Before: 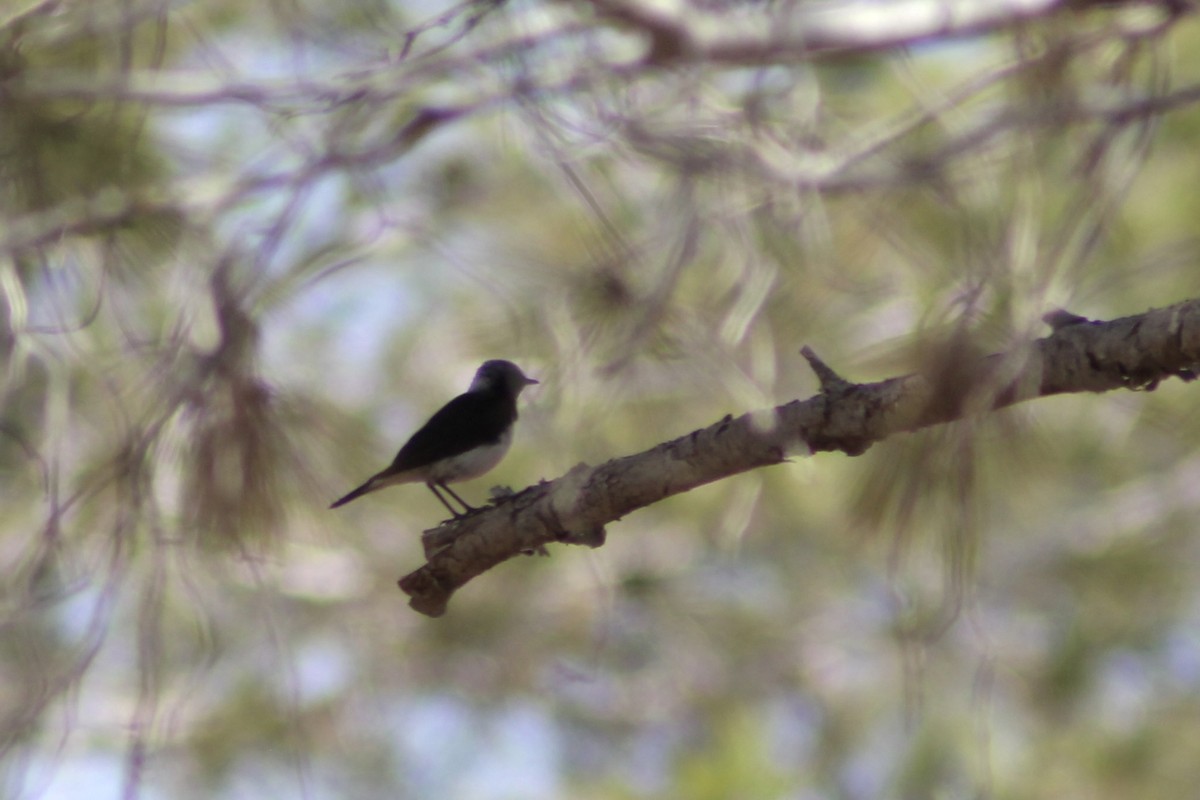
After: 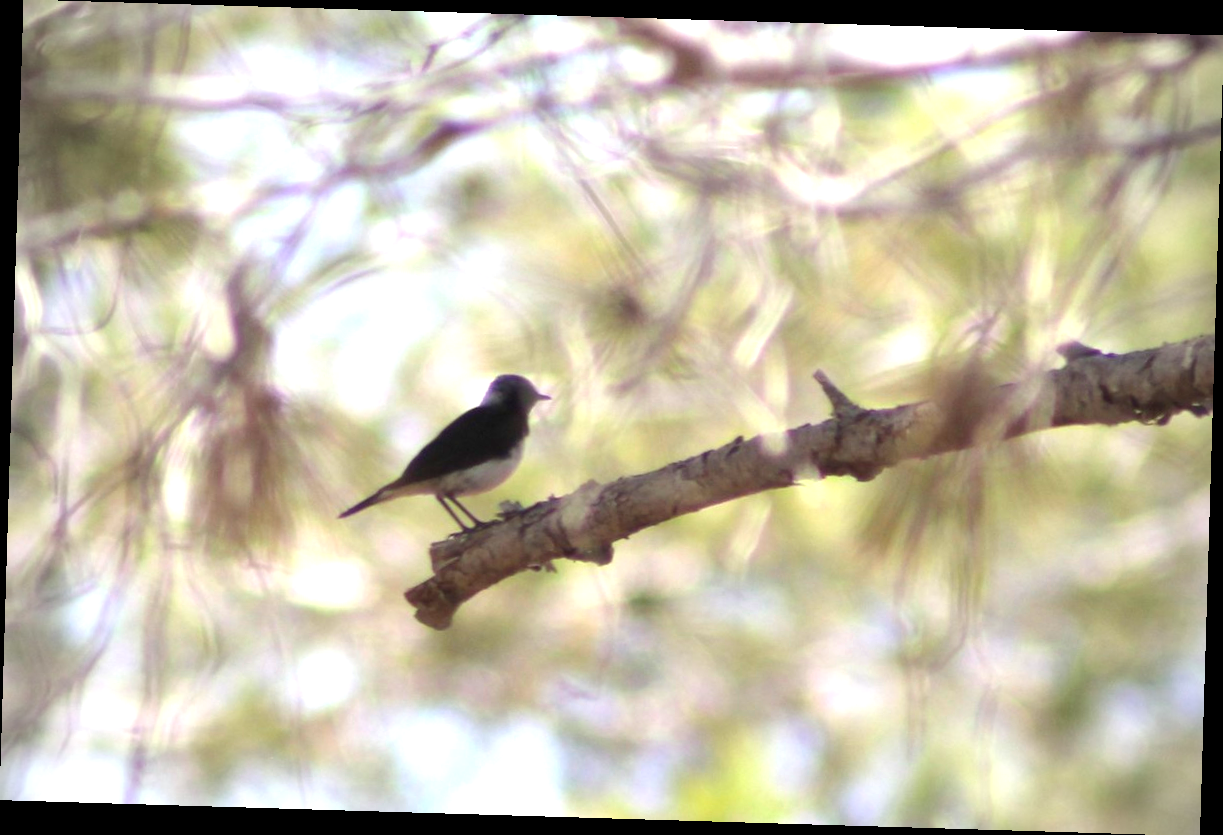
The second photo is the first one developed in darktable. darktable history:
rotate and perspective: rotation 1.72°, automatic cropping off
tone equalizer: on, module defaults
exposure: exposure 1.25 EV, compensate exposure bias true, compensate highlight preservation false
vignetting: width/height ratio 1.094
